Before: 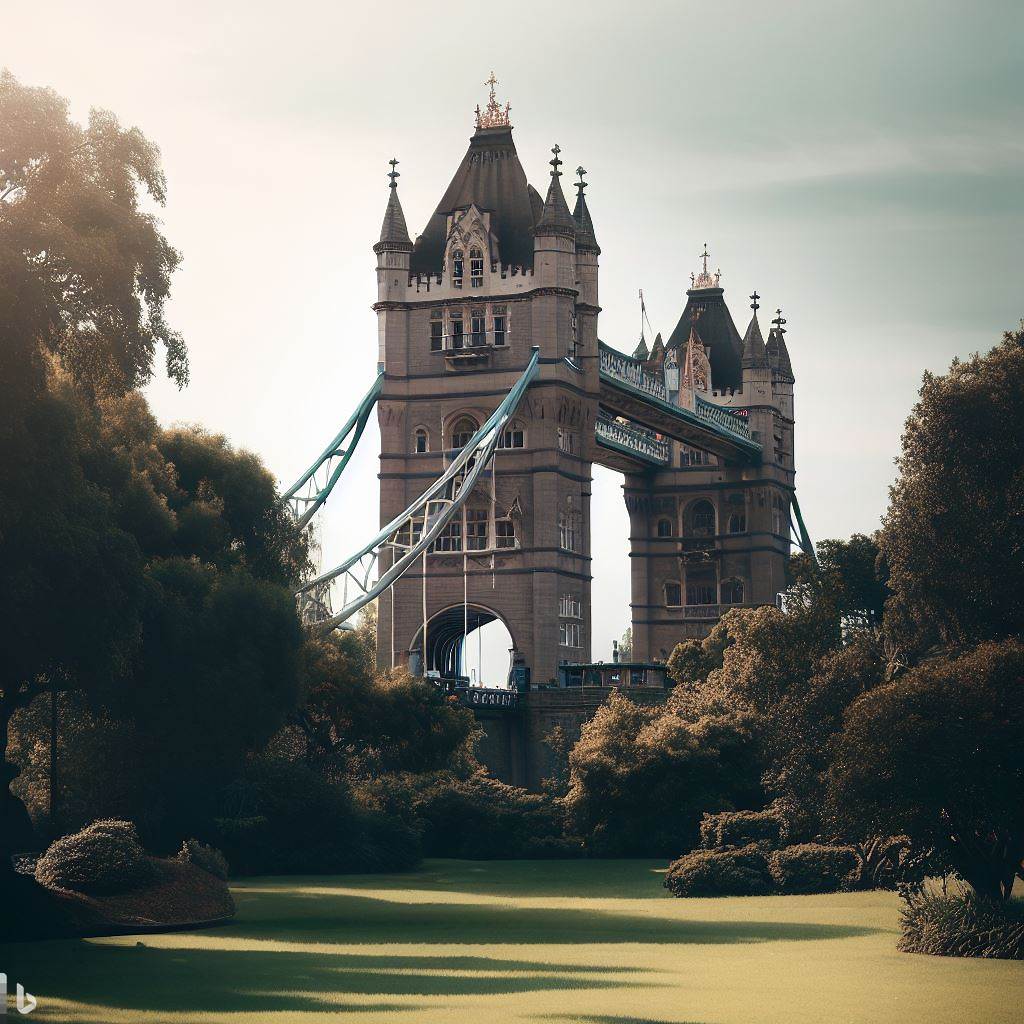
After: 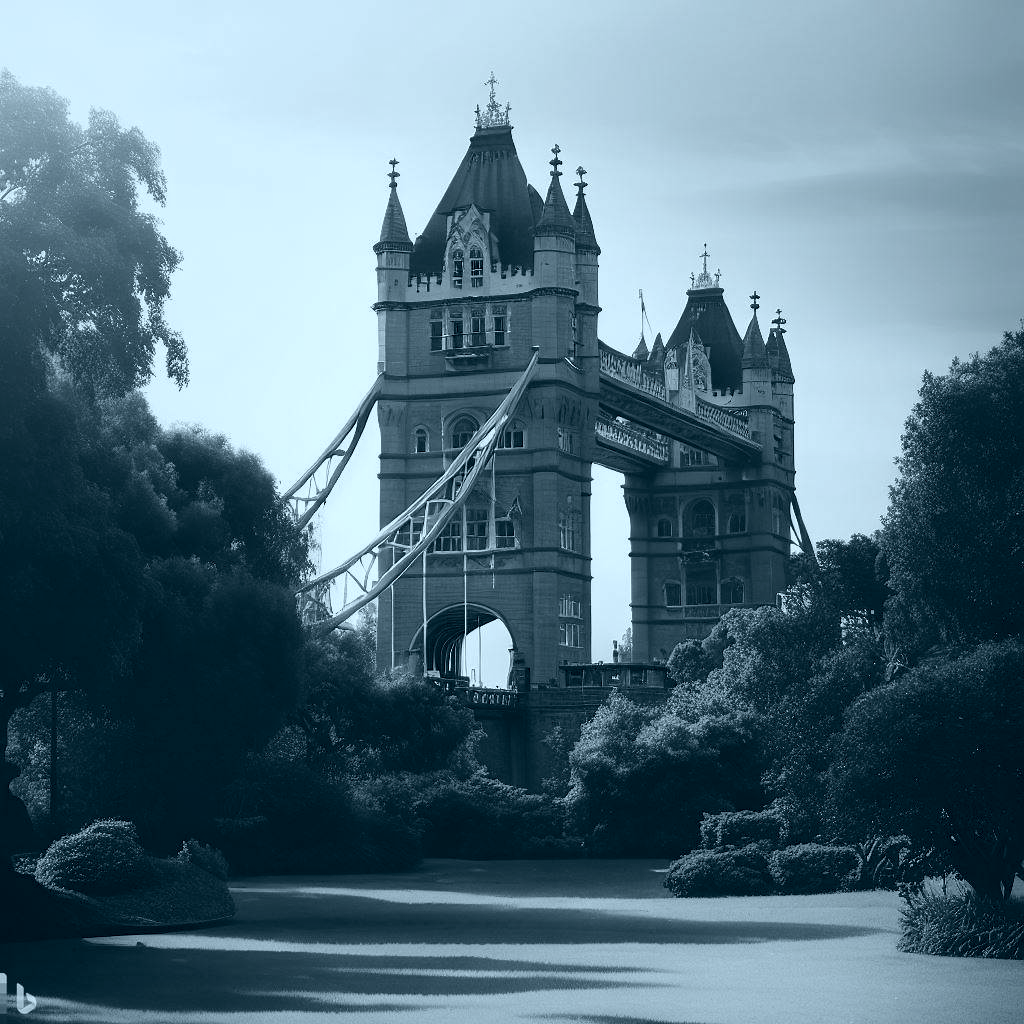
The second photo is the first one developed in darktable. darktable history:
exposure: exposure 2 EV, compensate exposure bias true, compensate highlight preservation false
color correction: saturation 0.3
colorize: hue 194.4°, saturation 29%, source mix 61.75%, lightness 3.98%, version 1
